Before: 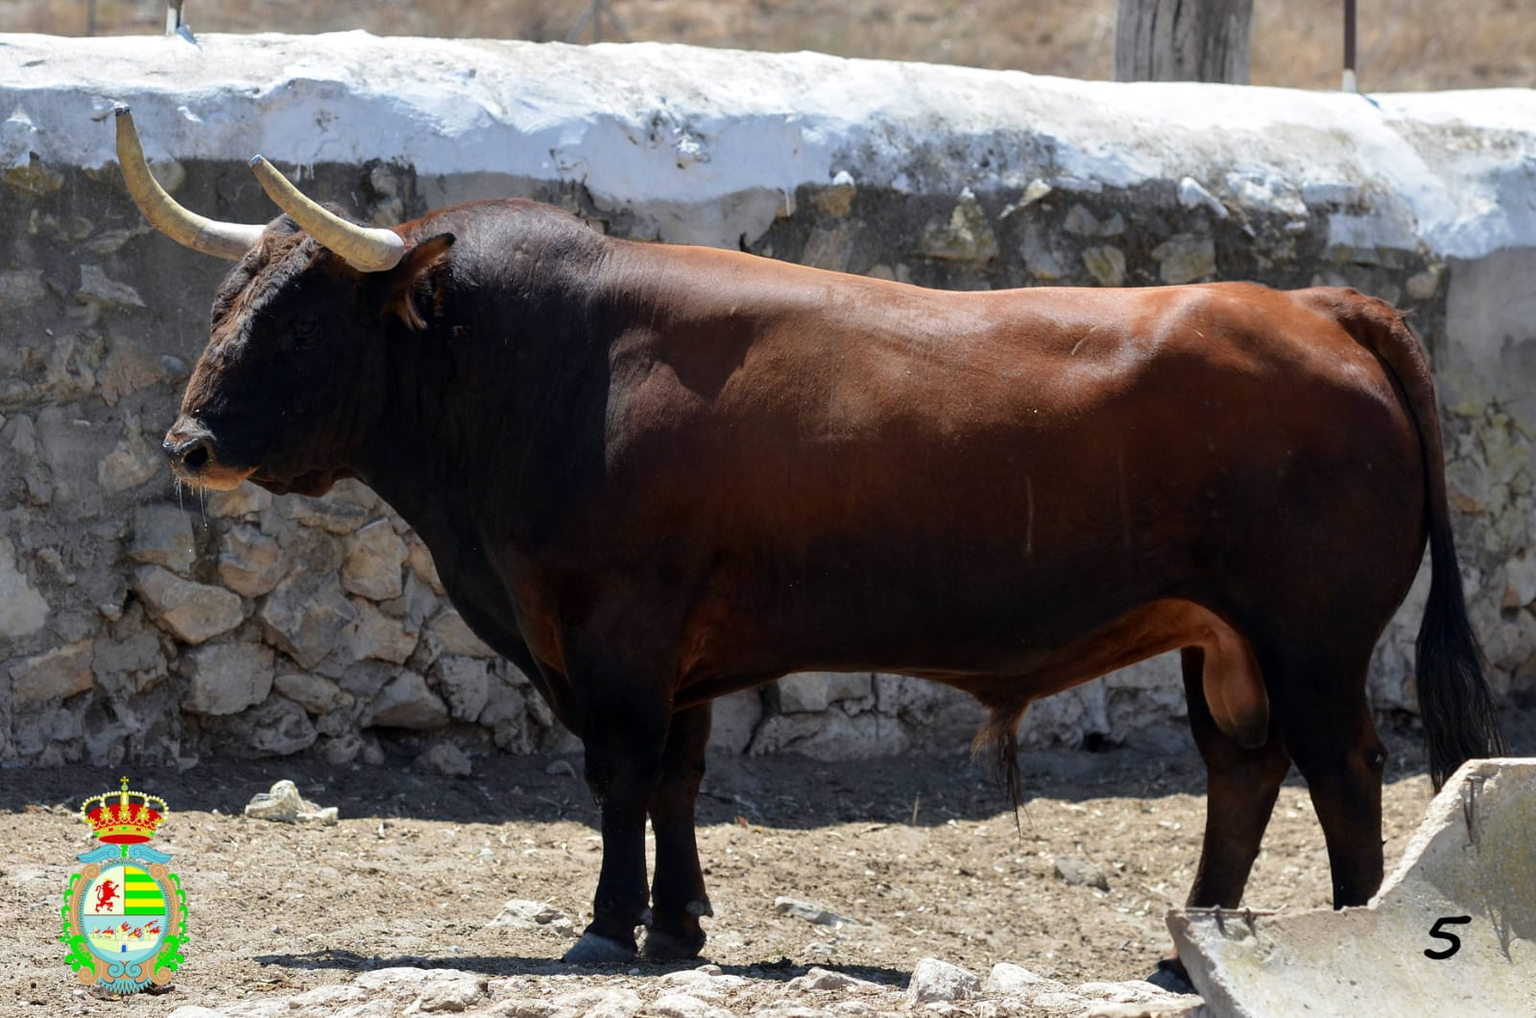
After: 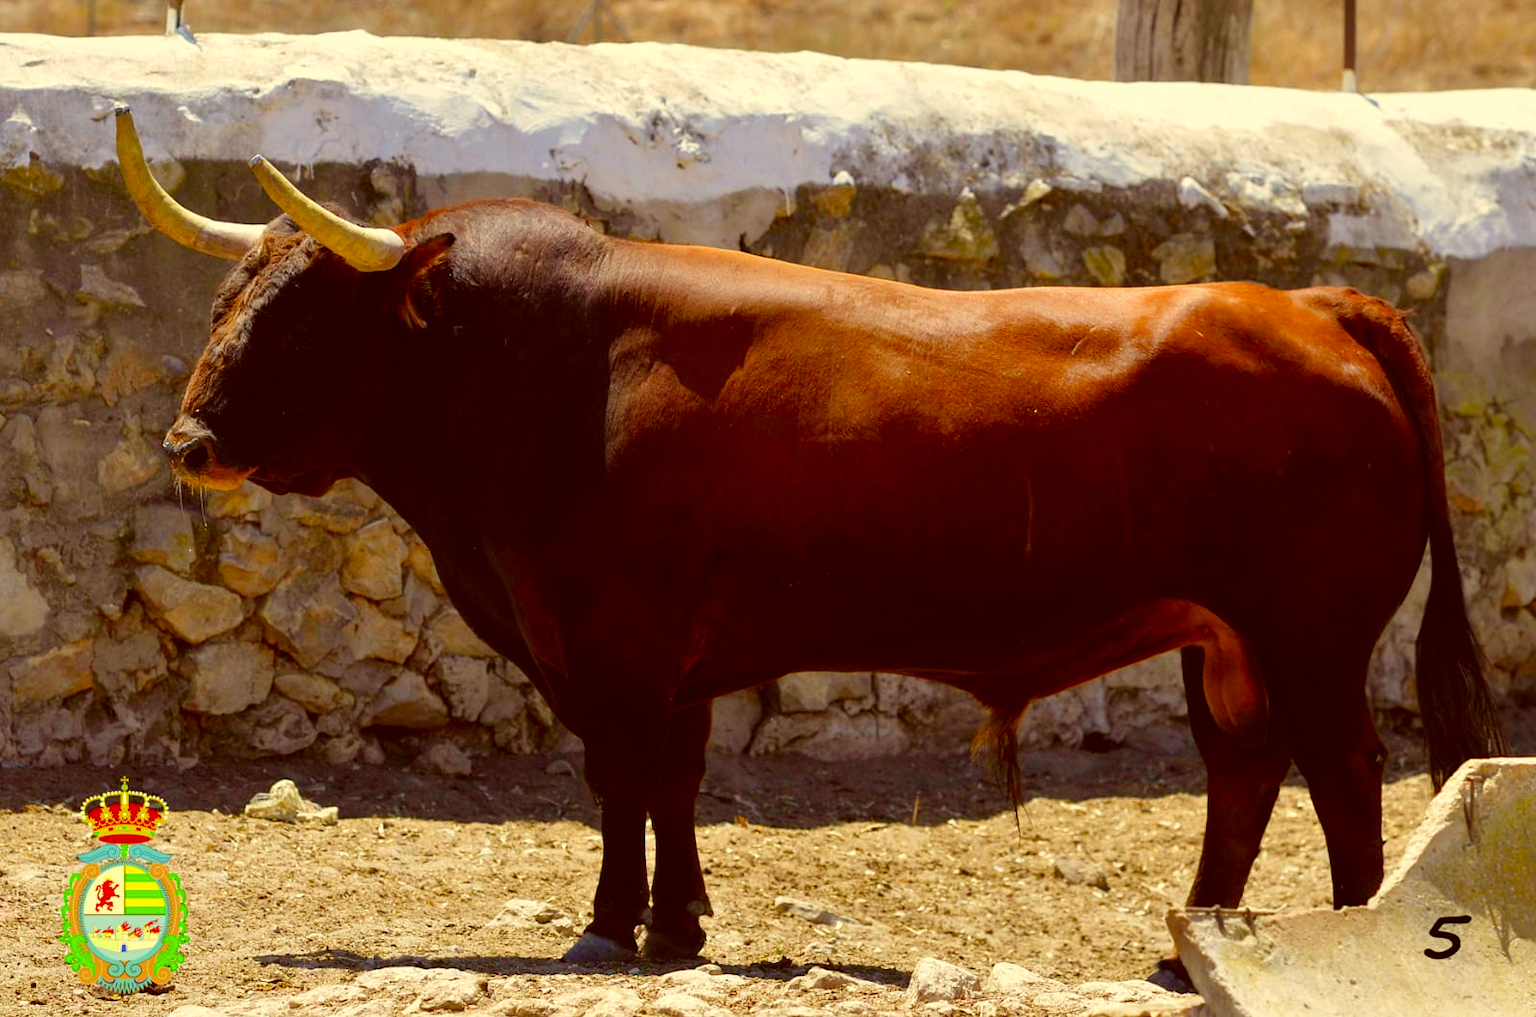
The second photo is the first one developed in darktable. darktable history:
color balance rgb: linear chroma grading › shadows 9.709%, linear chroma grading › highlights 9.886%, linear chroma grading › global chroma 14.502%, linear chroma grading › mid-tones 14.552%, perceptual saturation grading › global saturation 20%, perceptual saturation grading › highlights -50.394%, perceptual saturation grading › shadows 30.155%, global vibrance 45.47%
color correction: highlights a* 1.23, highlights b* 24.07, shadows a* 15.64, shadows b* 25.04
